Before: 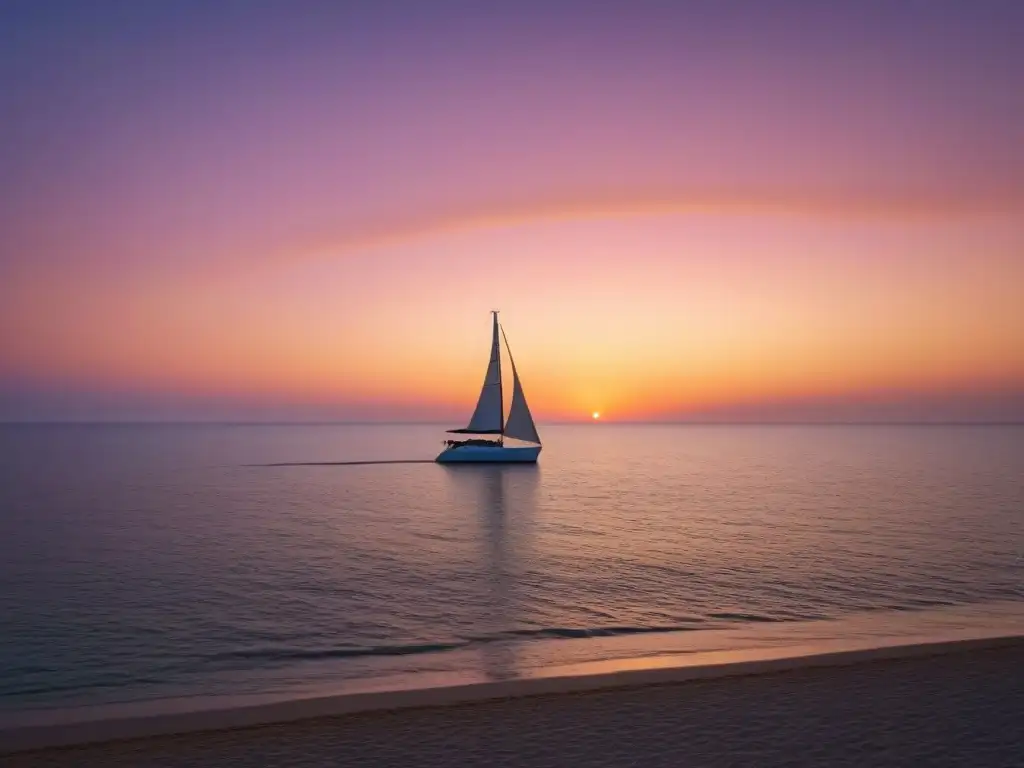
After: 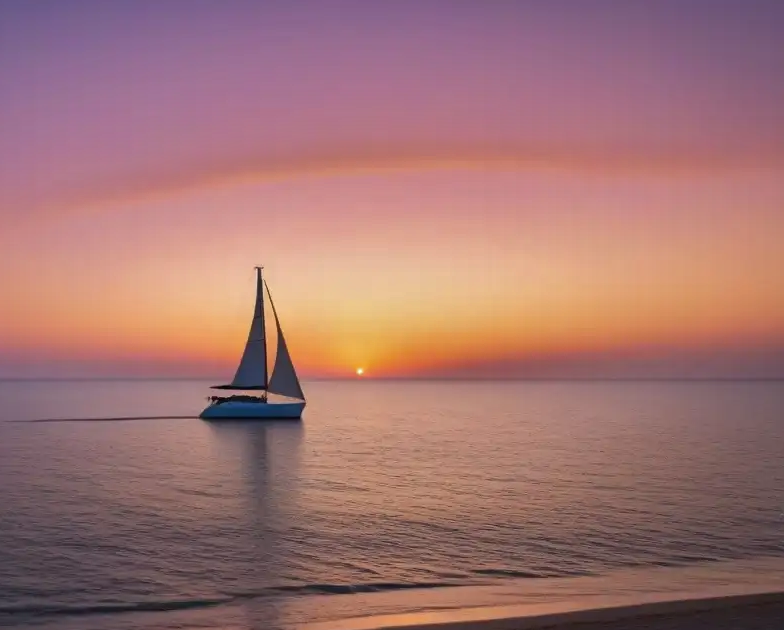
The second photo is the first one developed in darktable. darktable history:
shadows and highlights: shadows 19.13, highlights -83.41, soften with gaussian
crop: left 23.095%, top 5.827%, bottom 11.854%
